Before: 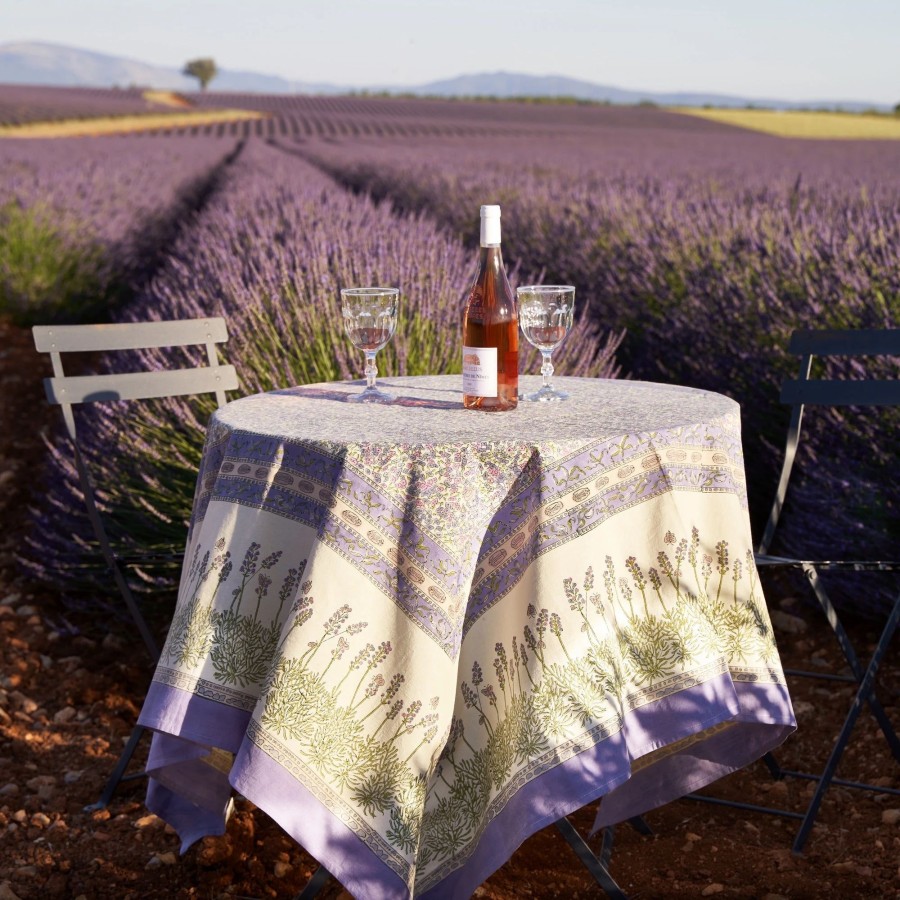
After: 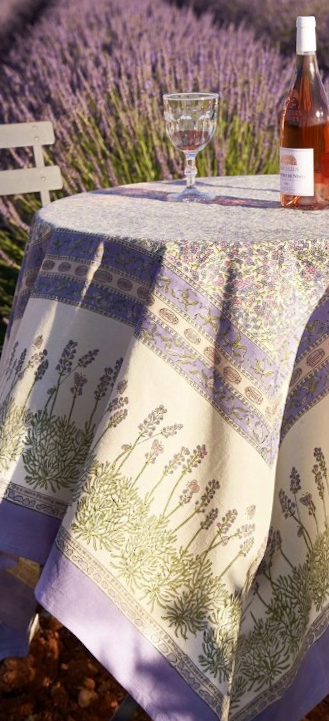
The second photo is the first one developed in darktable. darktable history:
crop and rotate: left 21.77%, top 18.528%, right 44.676%, bottom 2.997%
rotate and perspective: rotation 0.128°, lens shift (vertical) -0.181, lens shift (horizontal) -0.044, shear 0.001, automatic cropping off
